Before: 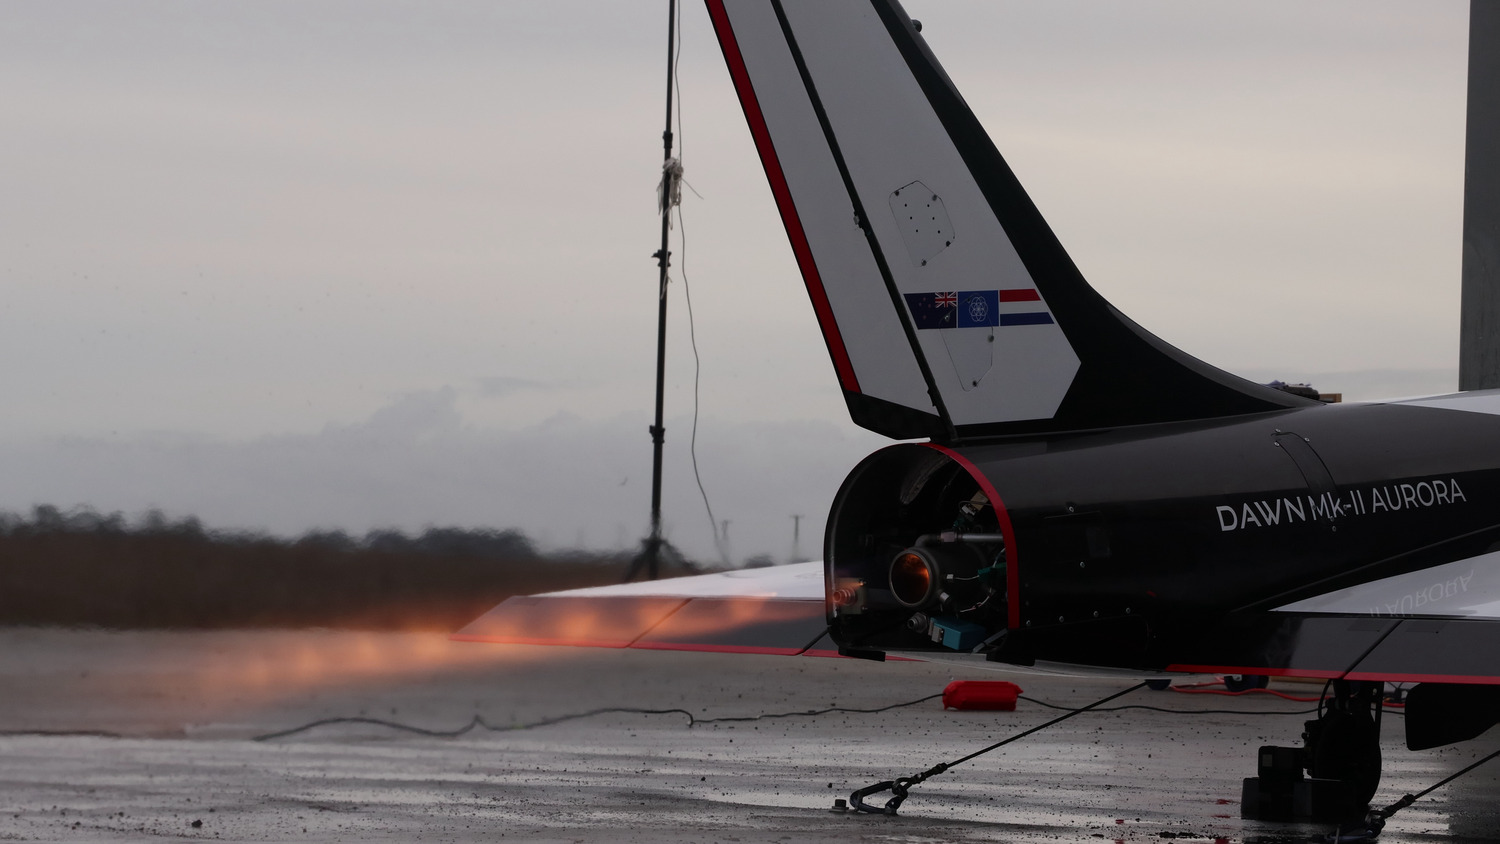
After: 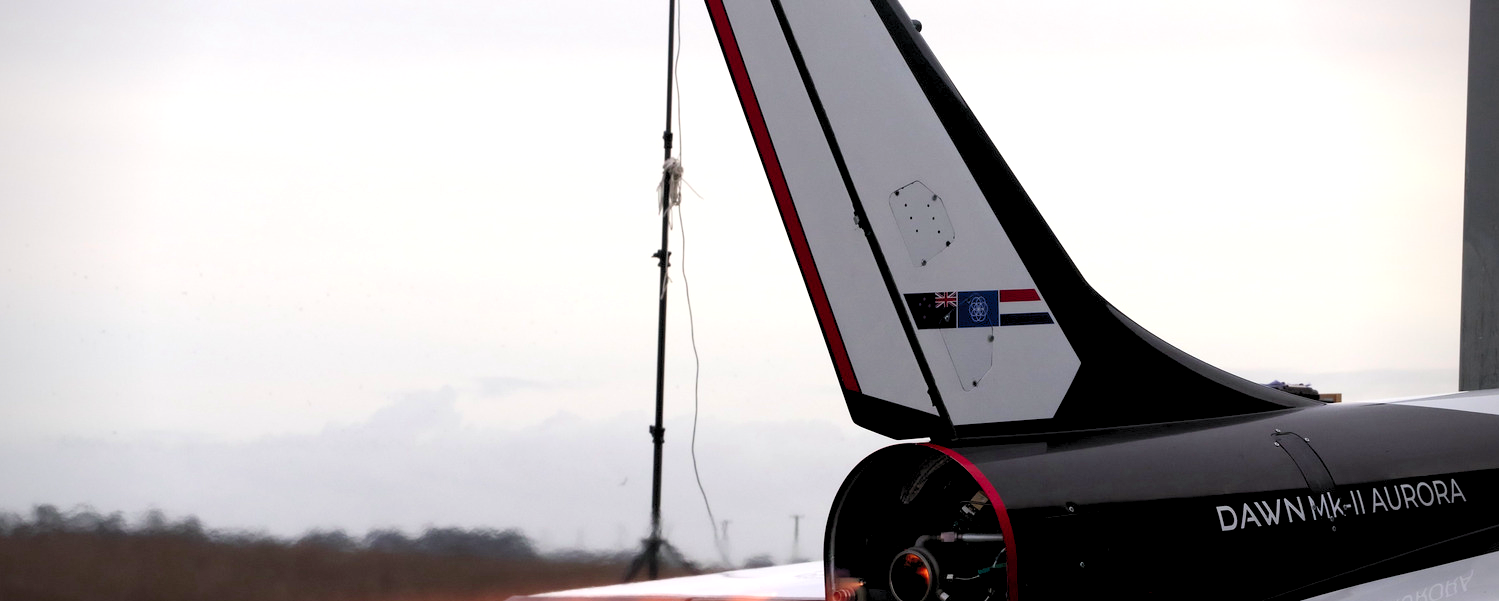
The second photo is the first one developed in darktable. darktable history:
crop: right 0.001%, bottom 28.704%
tone equalizer: -8 EV -0.437 EV, -7 EV -0.413 EV, -6 EV -0.311 EV, -5 EV -0.225 EV, -3 EV 0.2 EV, -2 EV 0.355 EV, -1 EV 0.387 EV, +0 EV 0.44 EV, edges refinement/feathering 500, mask exposure compensation -1.57 EV, preserve details no
levels: levels [0.036, 0.364, 0.827]
vignetting: saturation -0.017, unbound false
